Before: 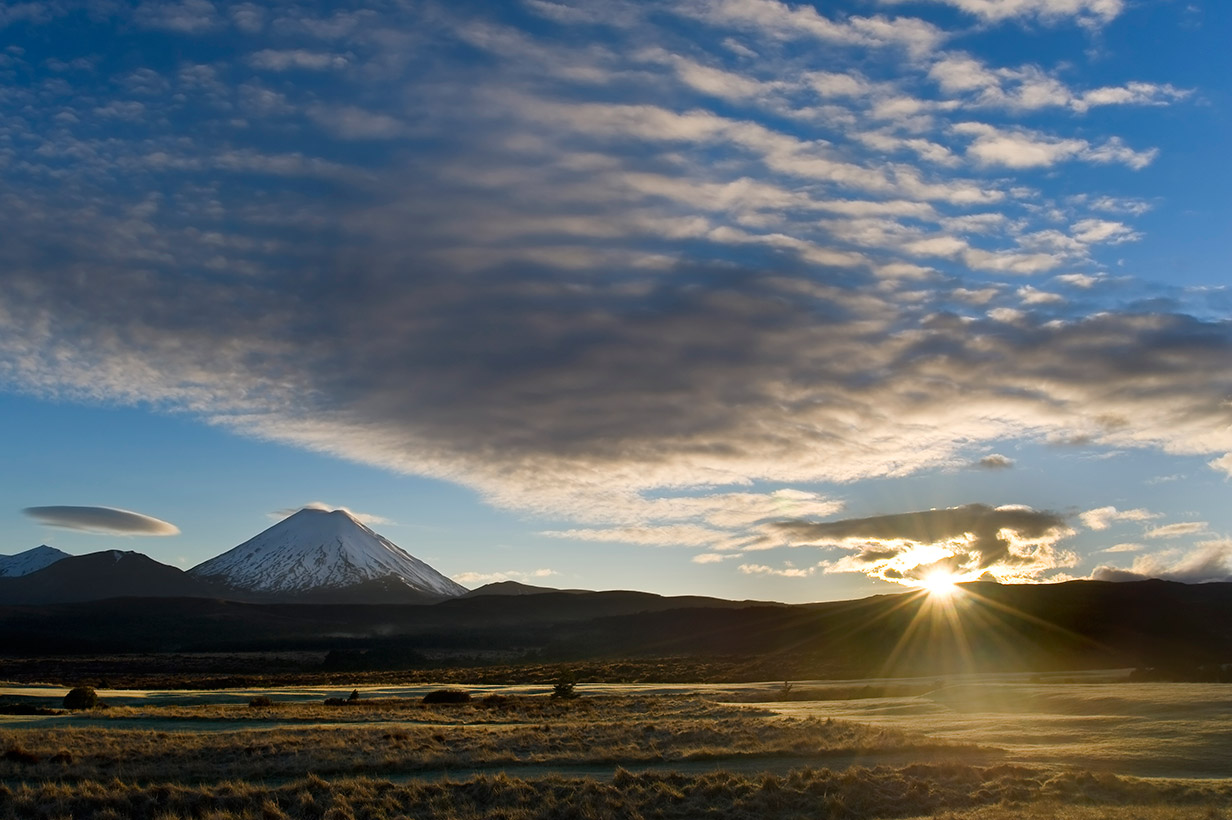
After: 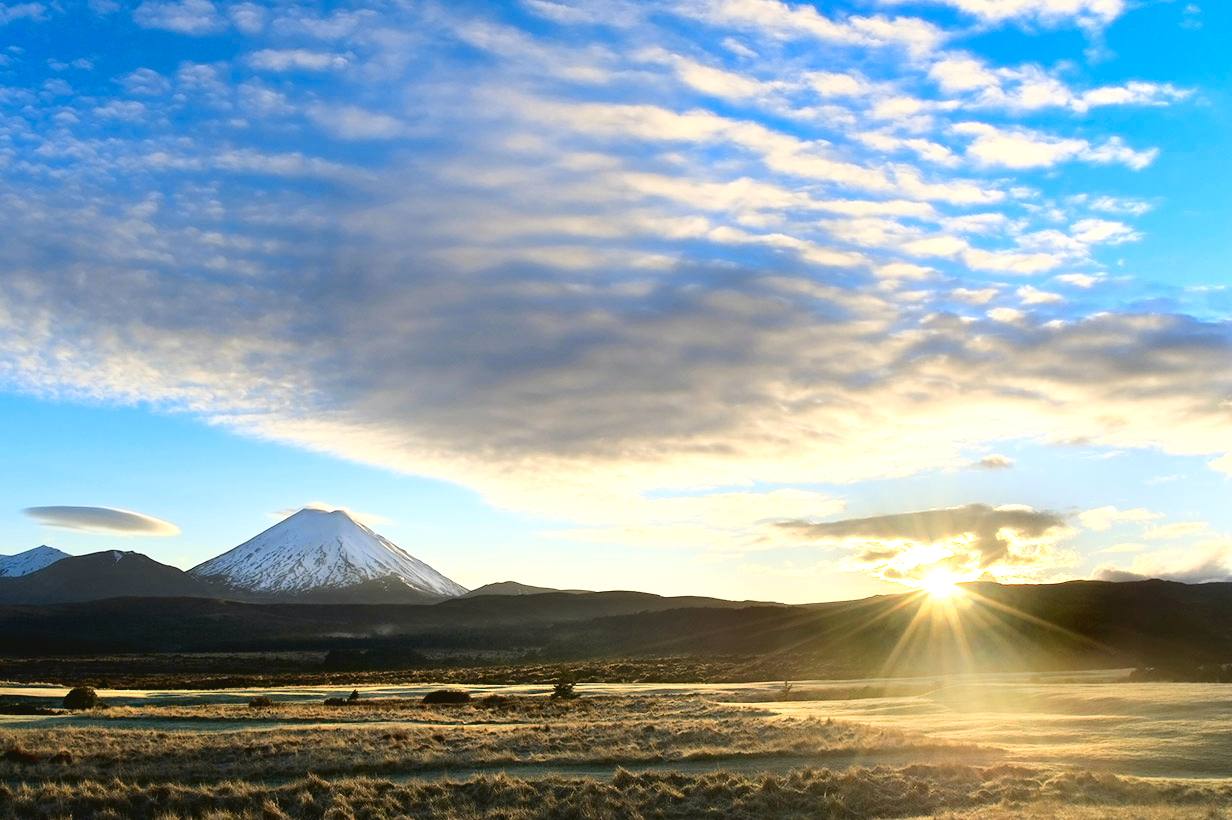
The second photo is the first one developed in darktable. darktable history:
exposure: exposure 1.135 EV, compensate exposure bias true, compensate highlight preservation false
contrast brightness saturation: contrast -0.102, saturation -0.087
tone curve: curves: ch0 [(0, 0.023) (0.087, 0.065) (0.184, 0.168) (0.45, 0.54) (0.57, 0.683) (0.722, 0.825) (0.877, 0.948) (1, 1)]; ch1 [(0, 0) (0.388, 0.369) (0.447, 0.447) (0.505, 0.5) (0.534, 0.528) (0.573, 0.583) (0.663, 0.68) (1, 1)]; ch2 [(0, 0) (0.314, 0.223) (0.427, 0.405) (0.492, 0.505) (0.531, 0.55) (0.589, 0.599) (1, 1)], color space Lab, independent channels, preserve colors none
